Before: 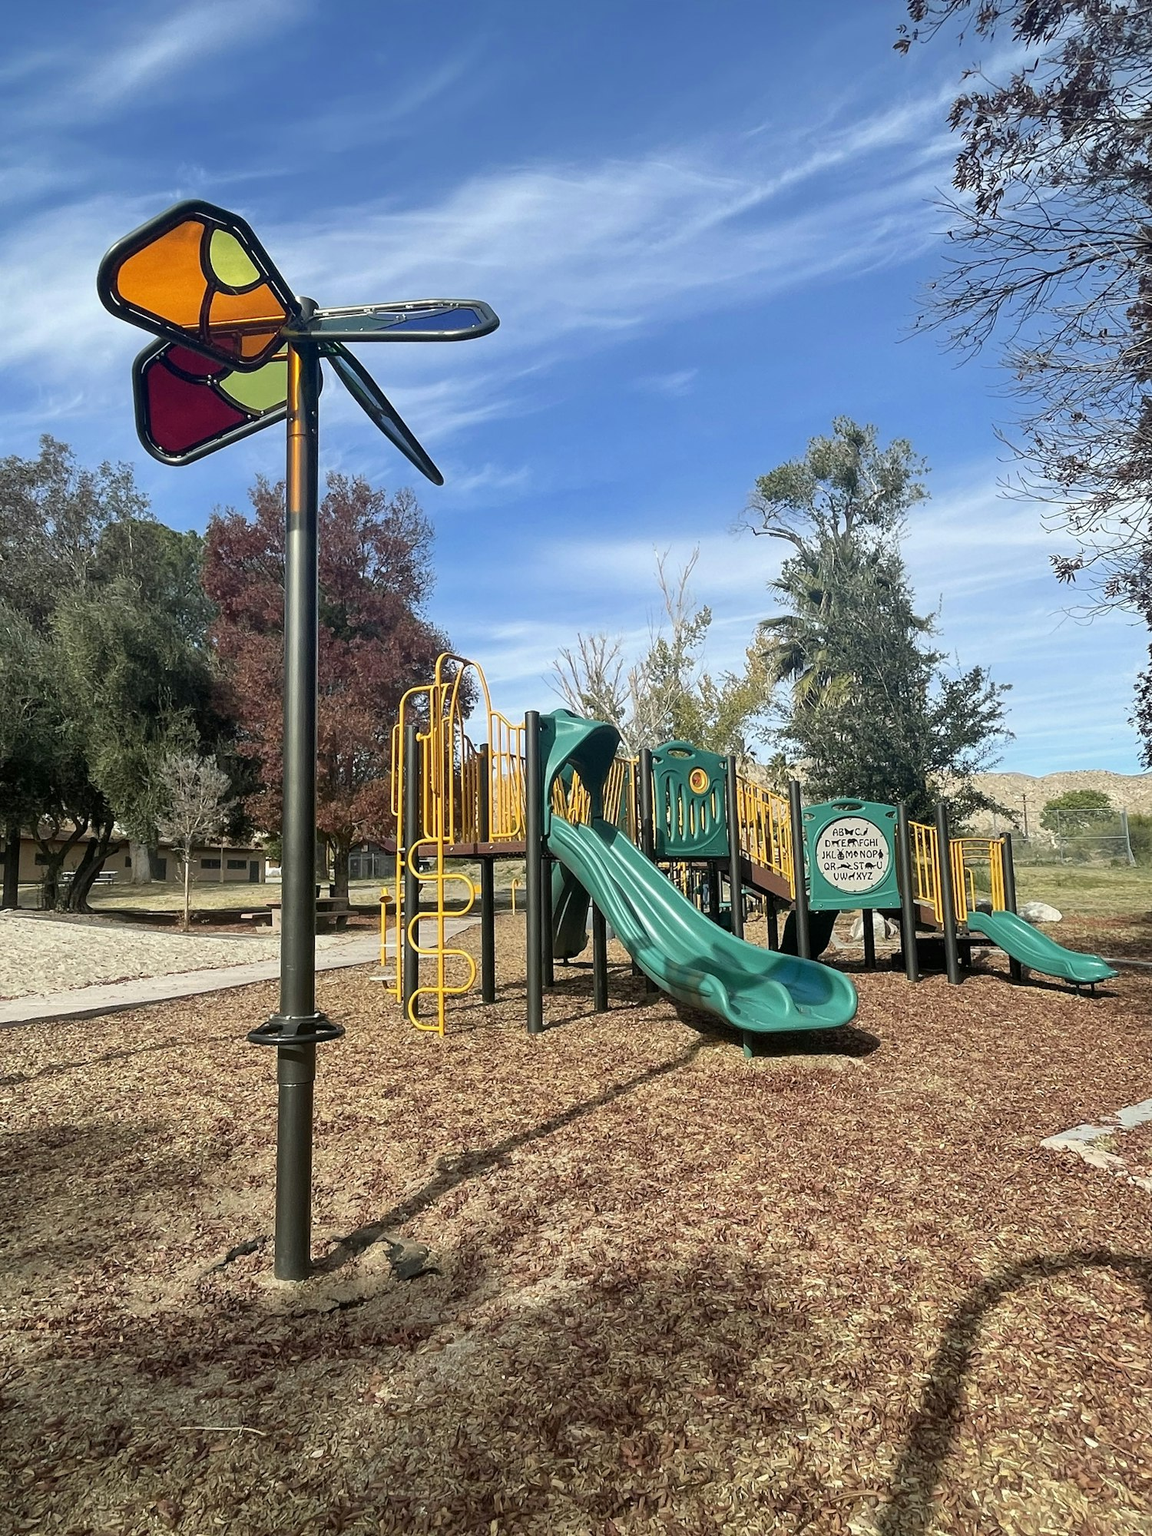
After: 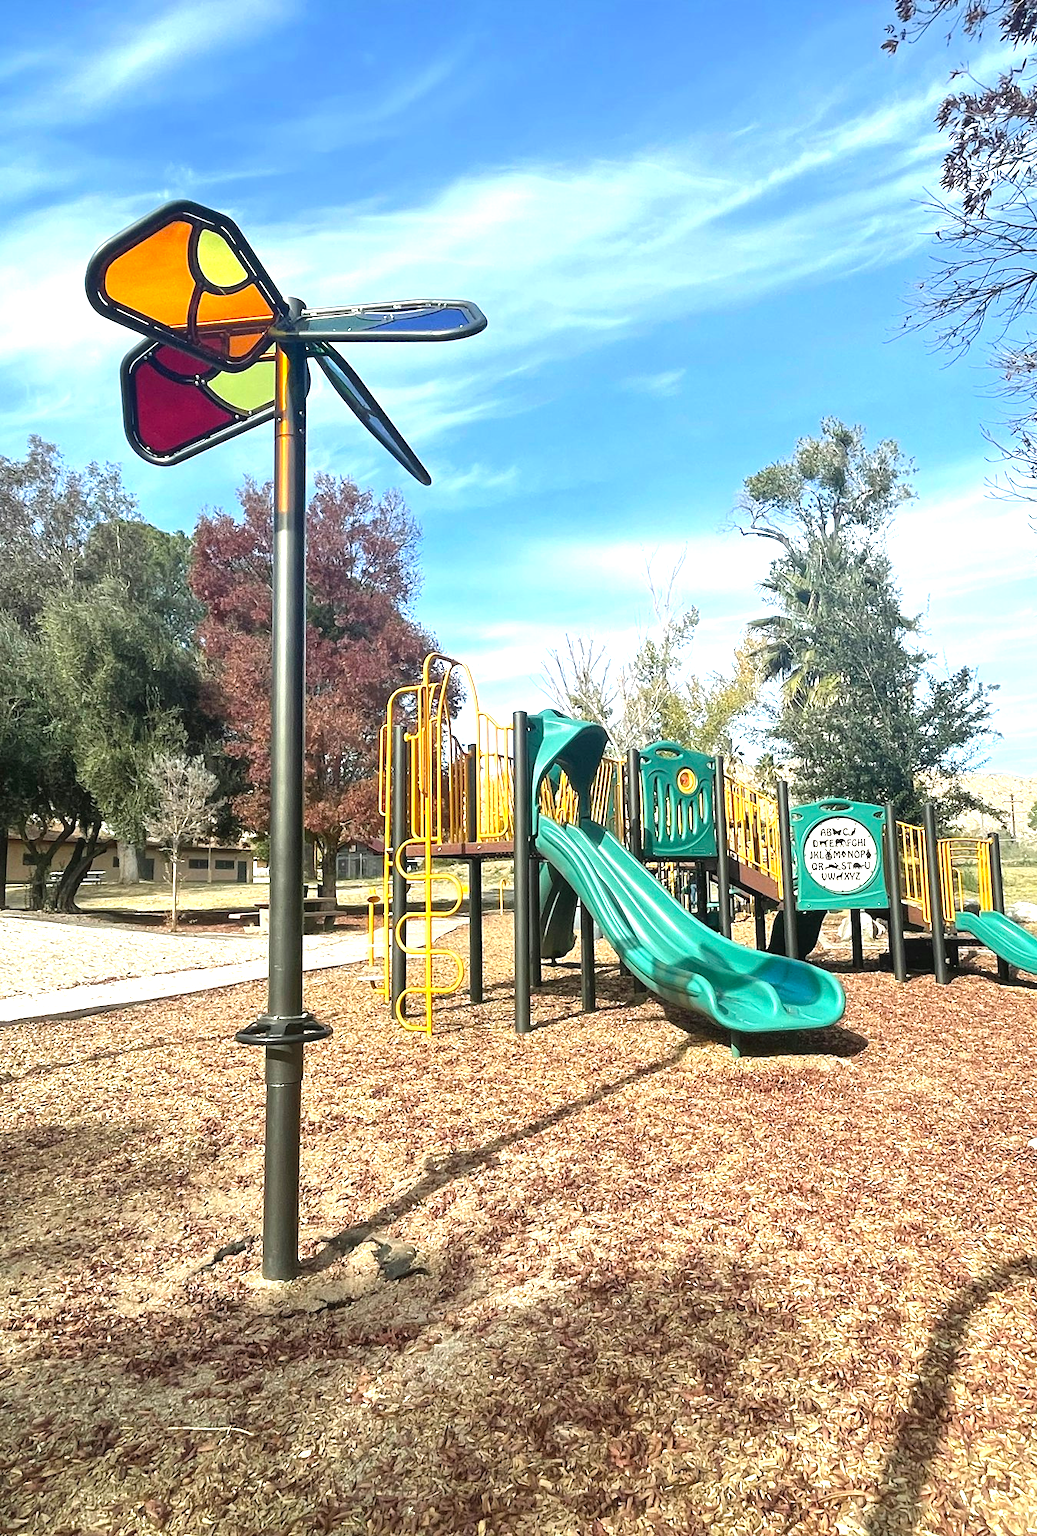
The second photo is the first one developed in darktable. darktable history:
crop and rotate: left 1.088%, right 8.807%
exposure: black level correction -0.002, exposure 1.115 EV, compensate highlight preservation false
